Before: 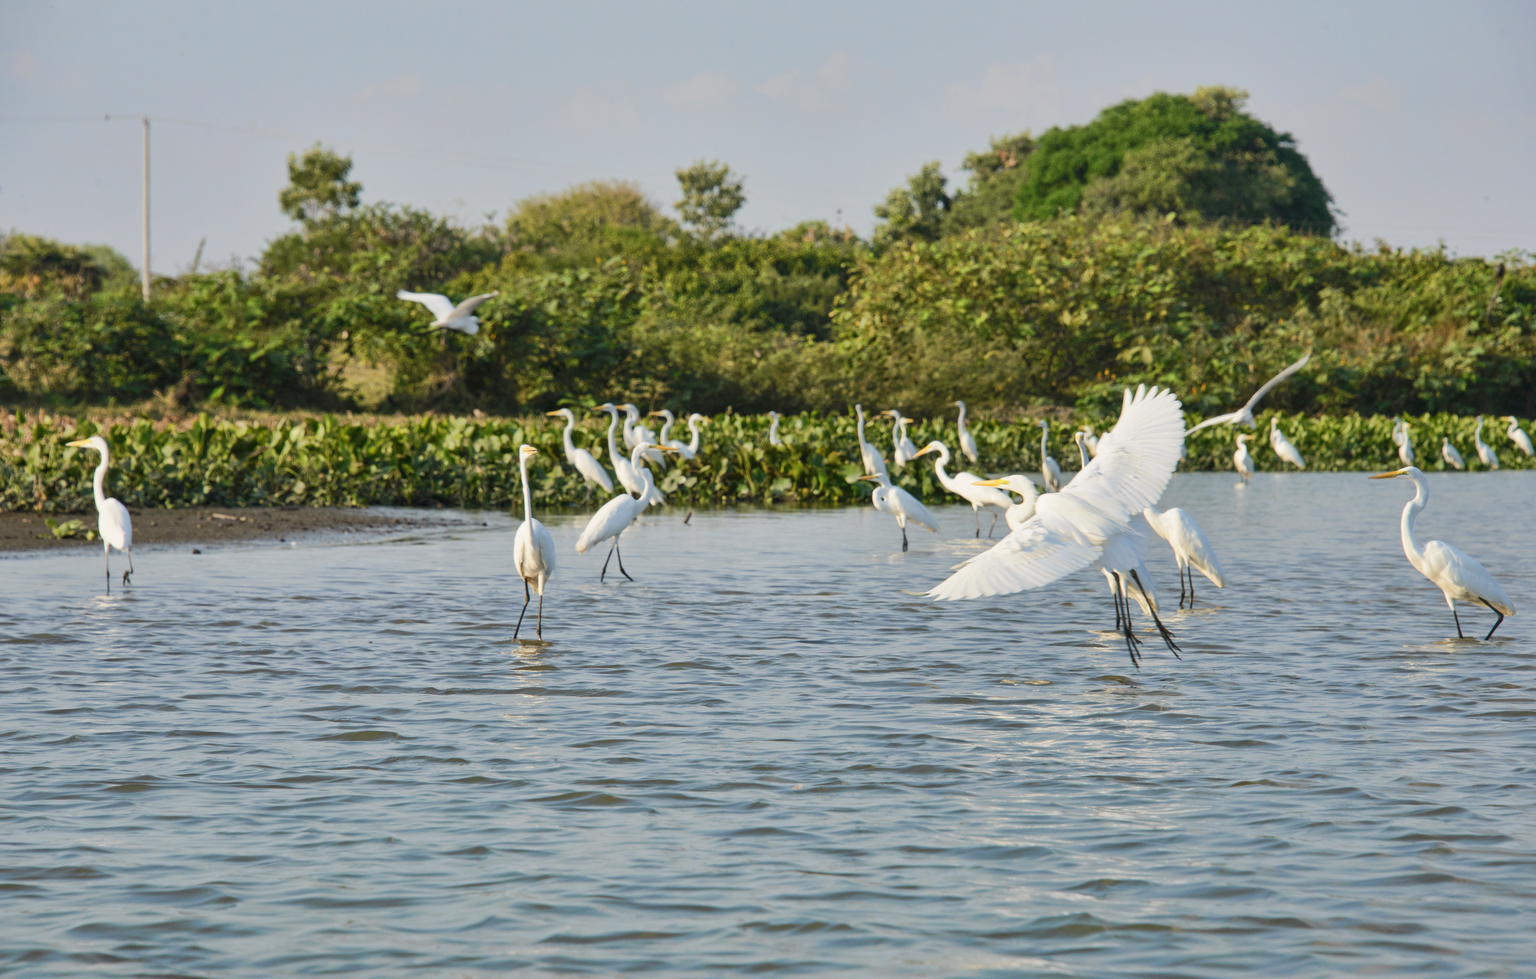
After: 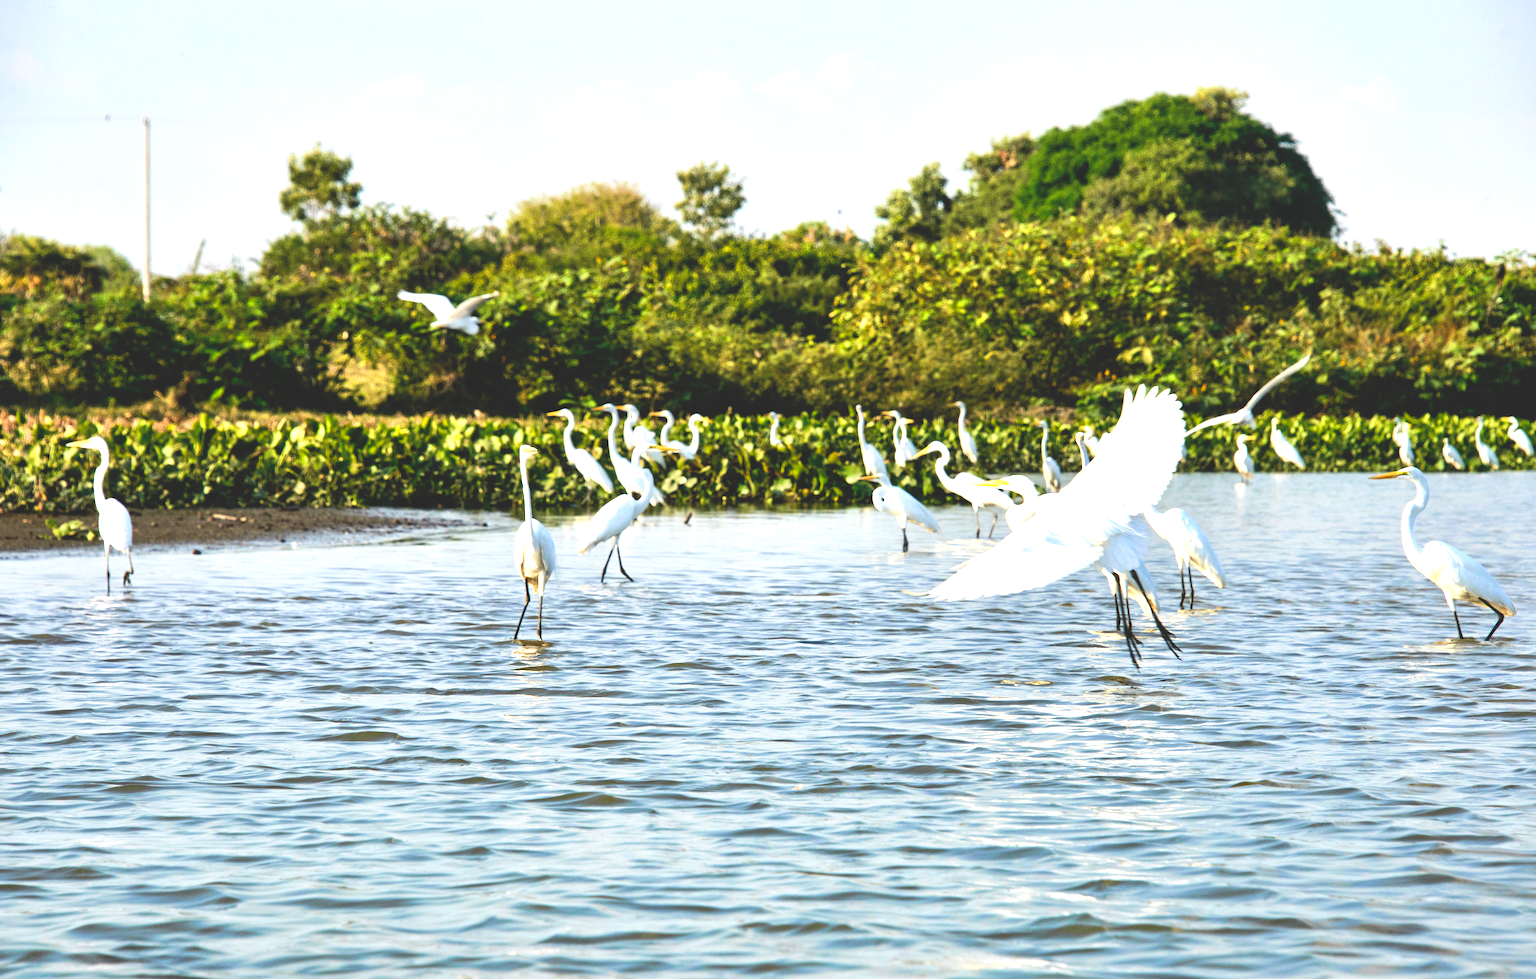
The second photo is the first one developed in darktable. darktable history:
base curve: curves: ch0 [(0, 0.02) (0.083, 0.036) (1, 1)], preserve colors none
exposure: black level correction 0, exposure 1.1 EV, compensate highlight preservation false
